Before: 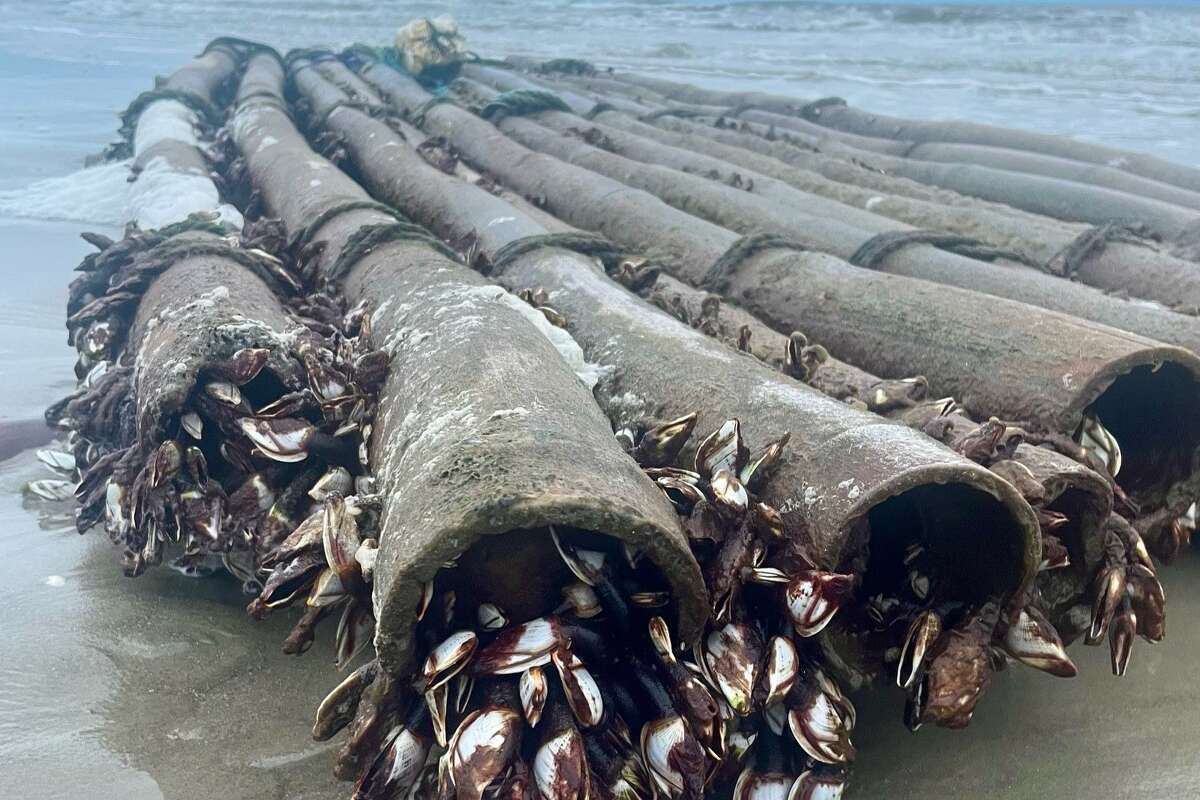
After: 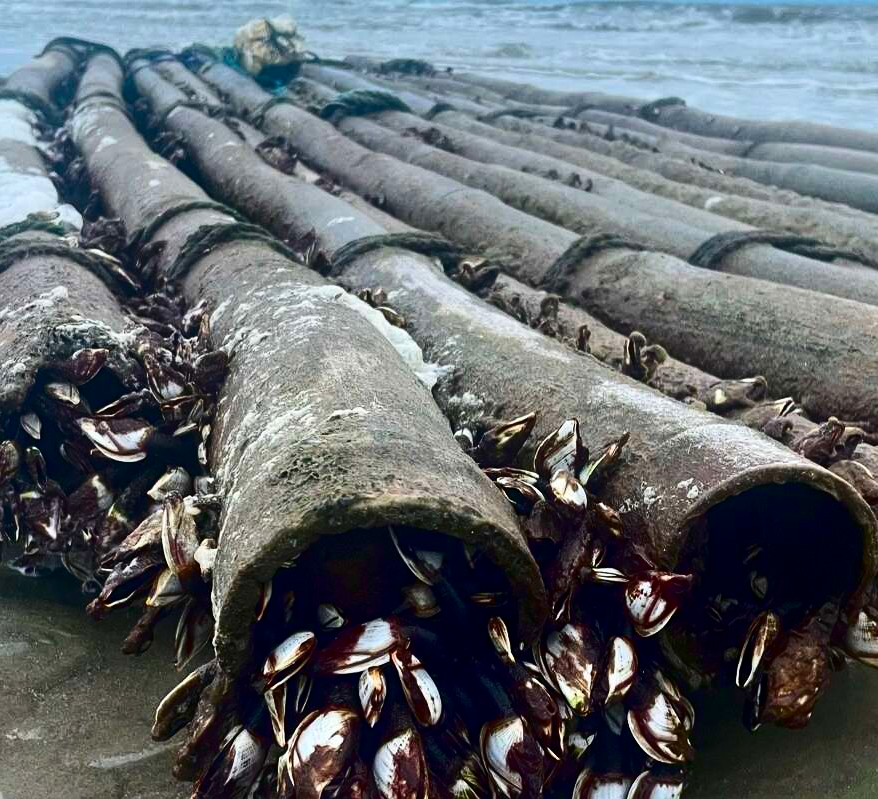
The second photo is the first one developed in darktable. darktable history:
crop: left 13.443%, right 13.31%
contrast brightness saturation: contrast 0.22, brightness -0.19, saturation 0.24
